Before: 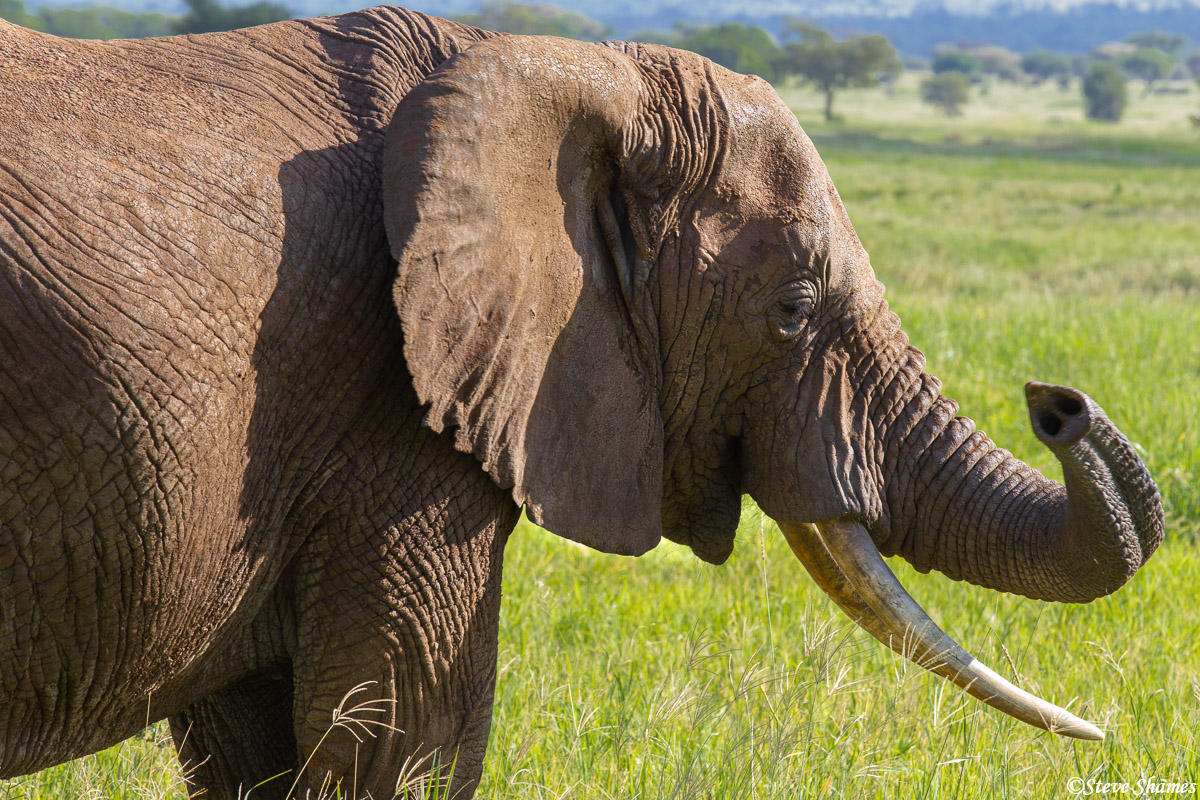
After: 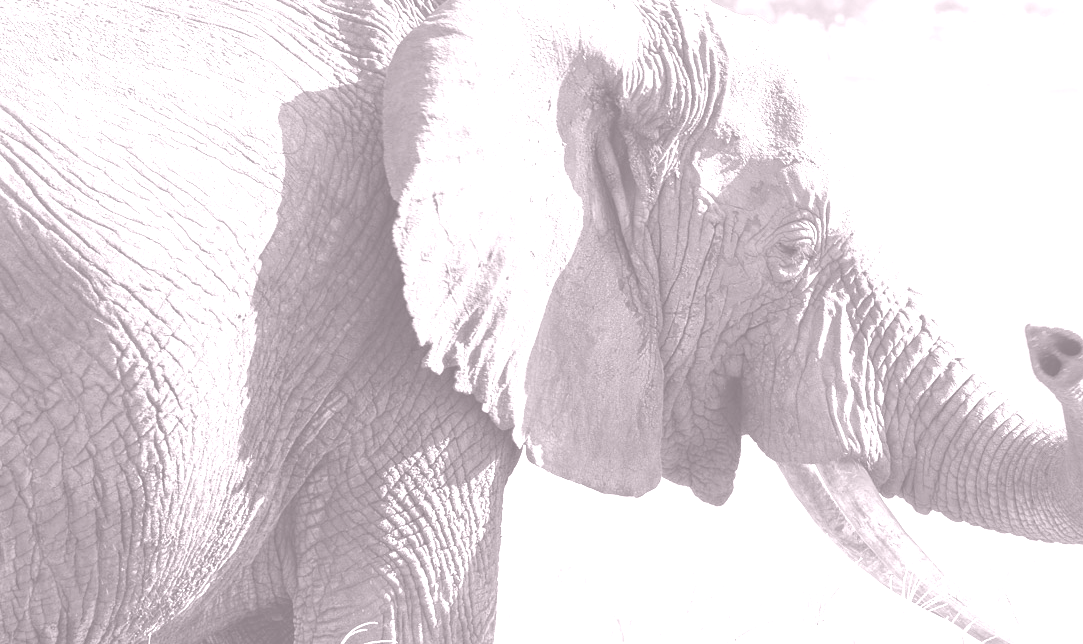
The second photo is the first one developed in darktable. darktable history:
exposure: black level correction -0.002, exposure 0.54 EV, compensate highlight preservation false
crop: top 7.49%, right 9.717%, bottom 11.943%
colorize: hue 25.2°, saturation 83%, source mix 82%, lightness 79%, version 1
